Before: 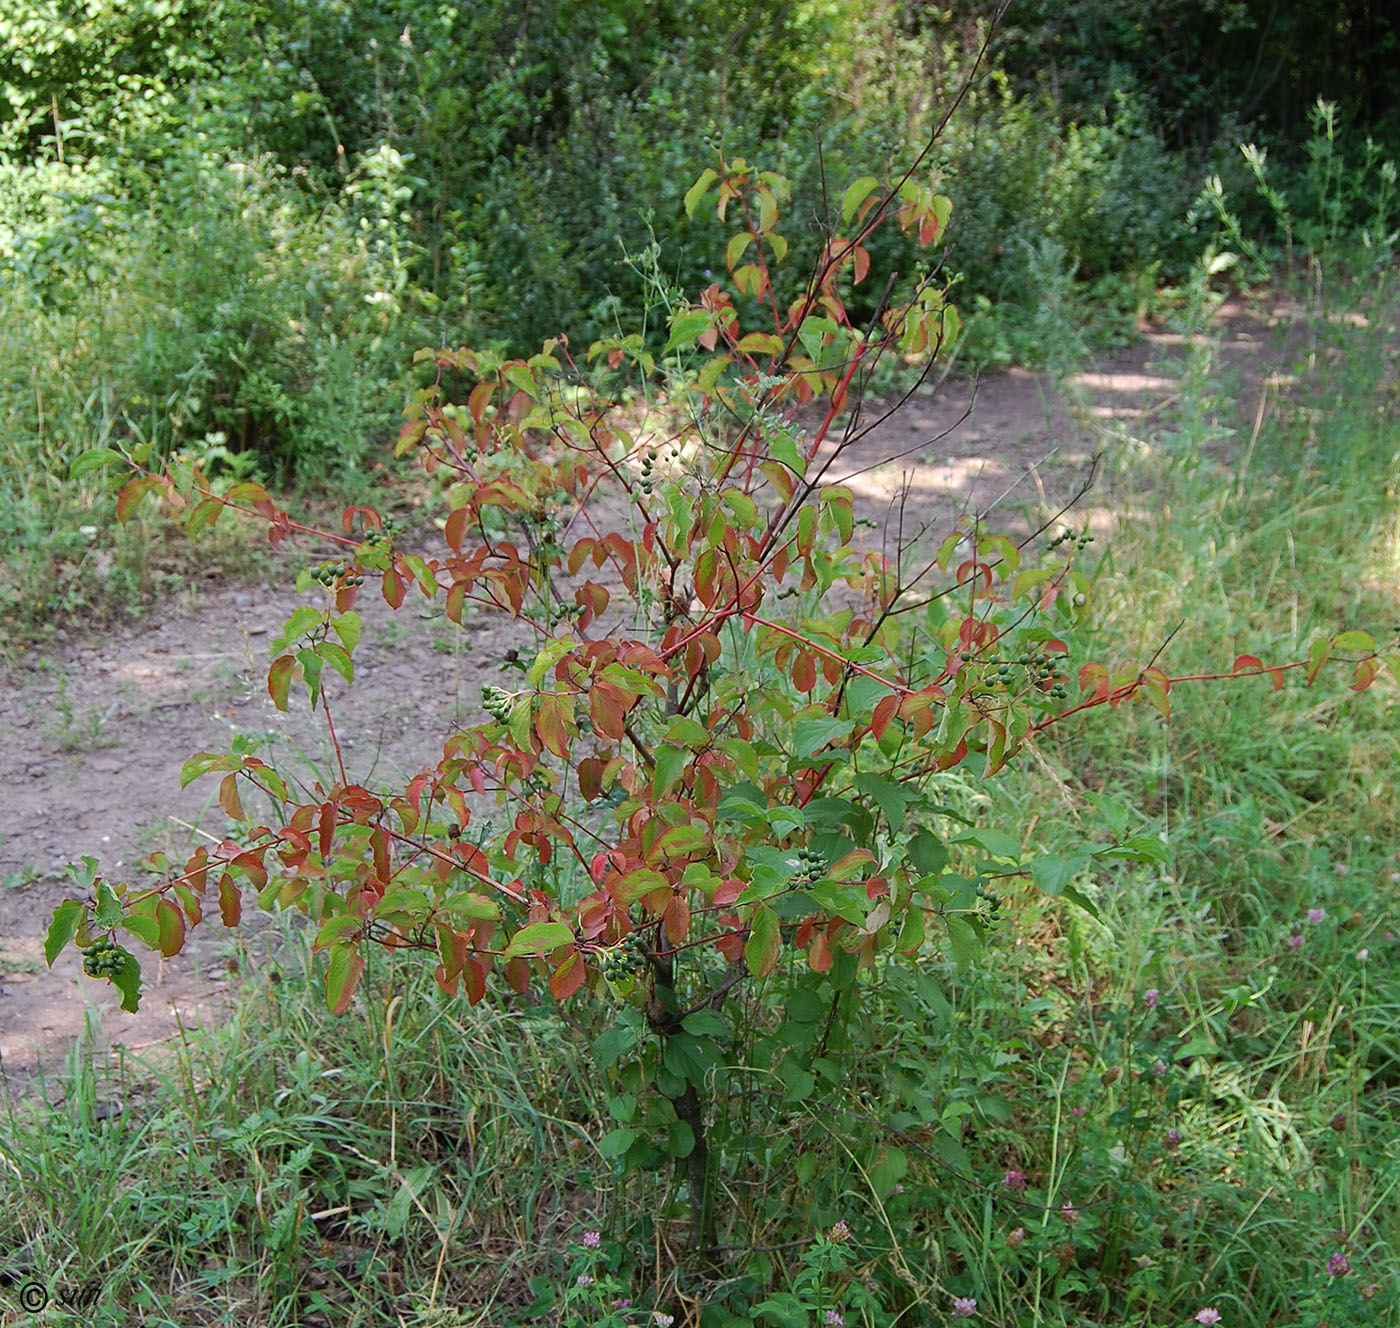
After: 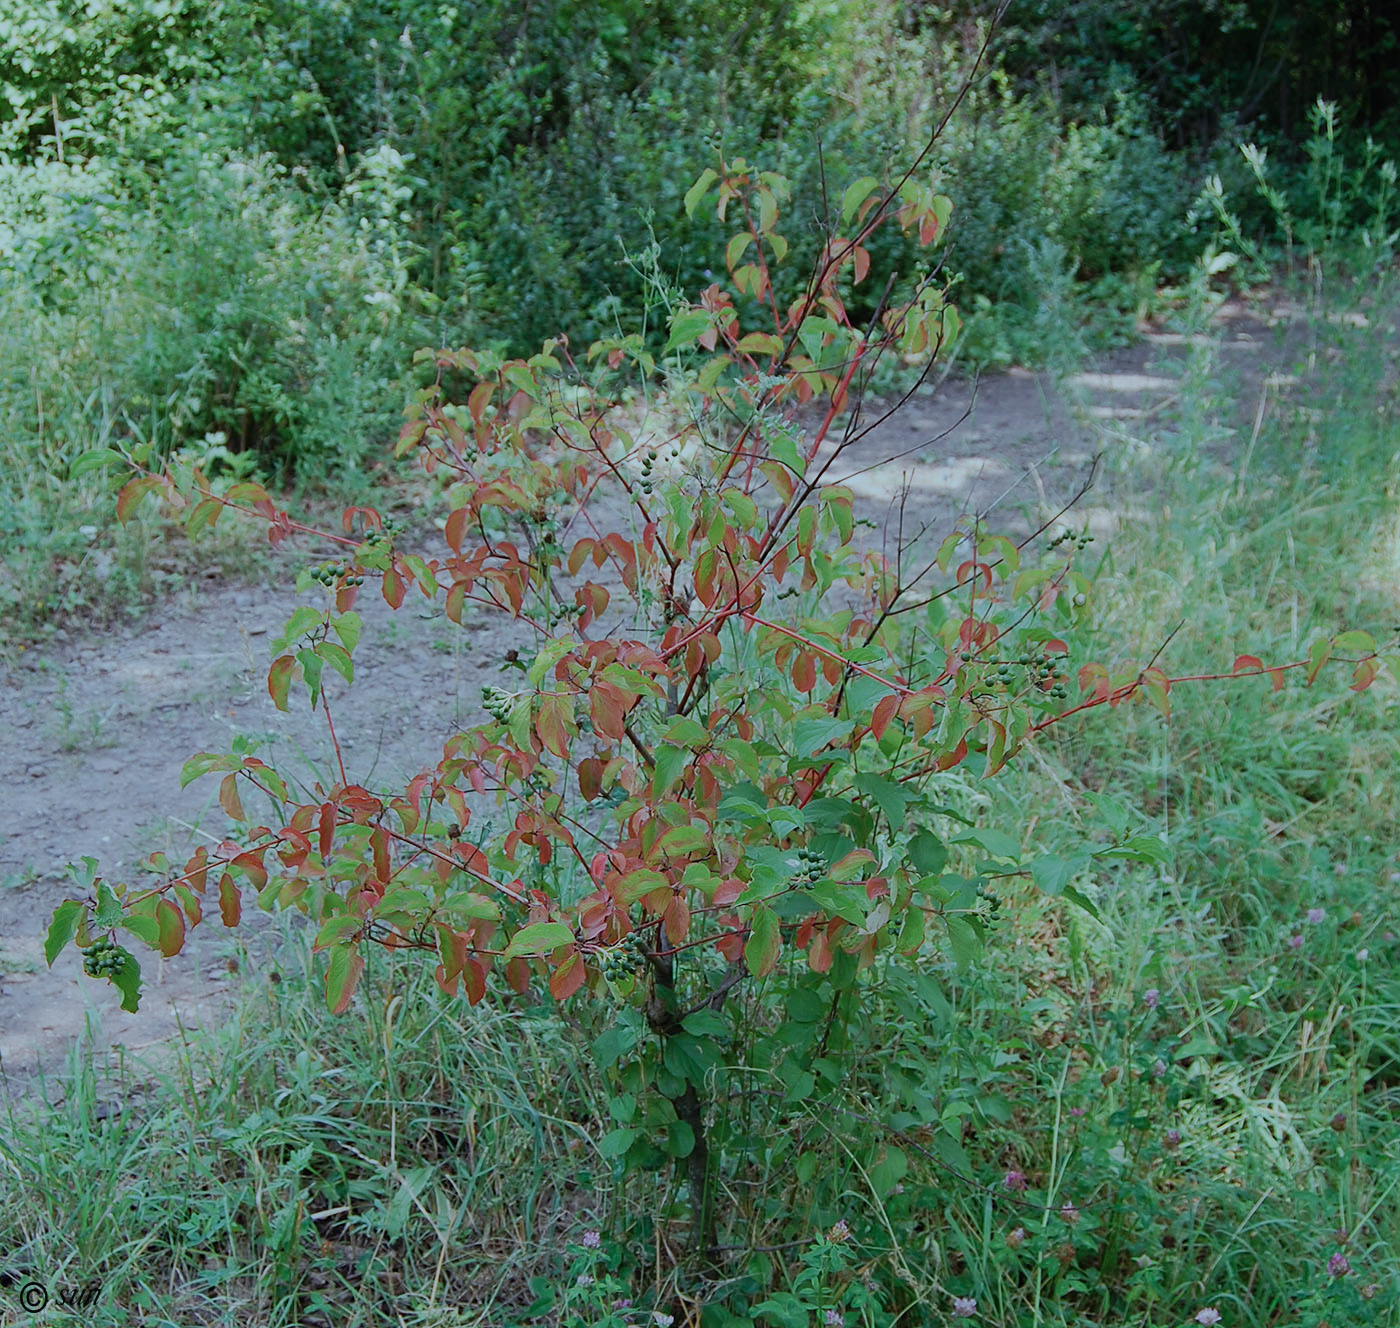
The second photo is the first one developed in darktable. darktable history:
color correction: highlights a* -10.04, highlights b* -10.37
sigmoid: contrast 1.05, skew -0.15
color calibration: illuminant as shot in camera, x 0.358, y 0.373, temperature 4628.91 K
